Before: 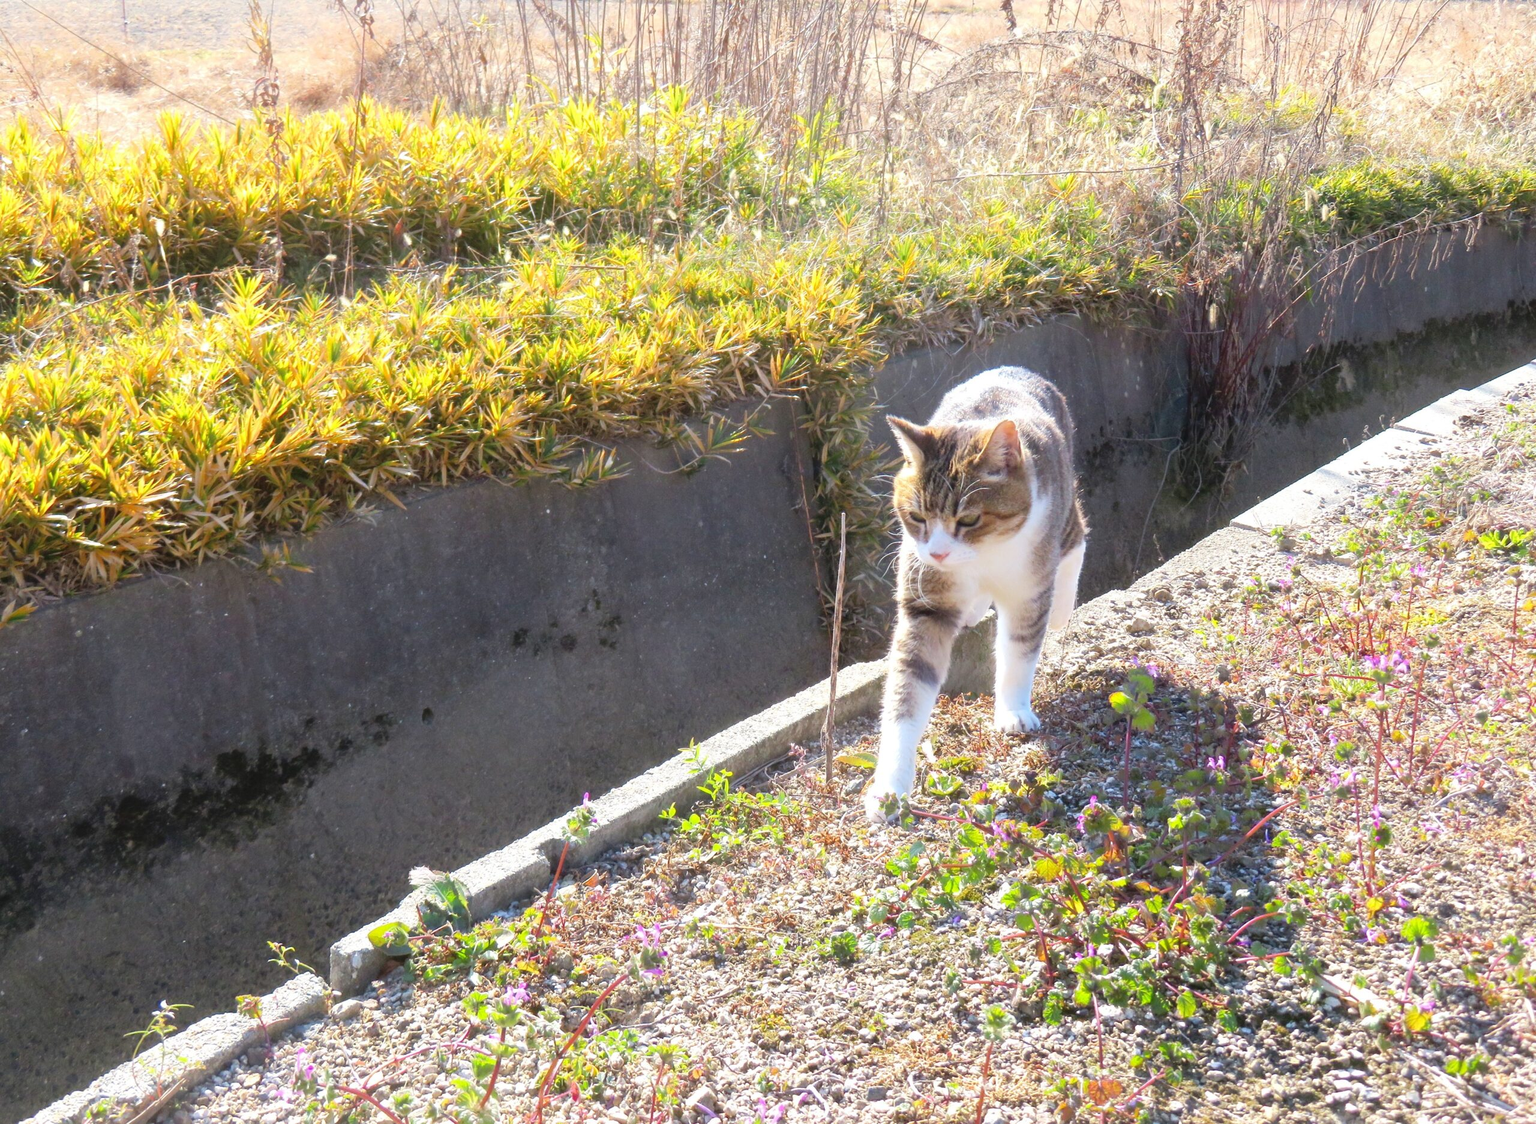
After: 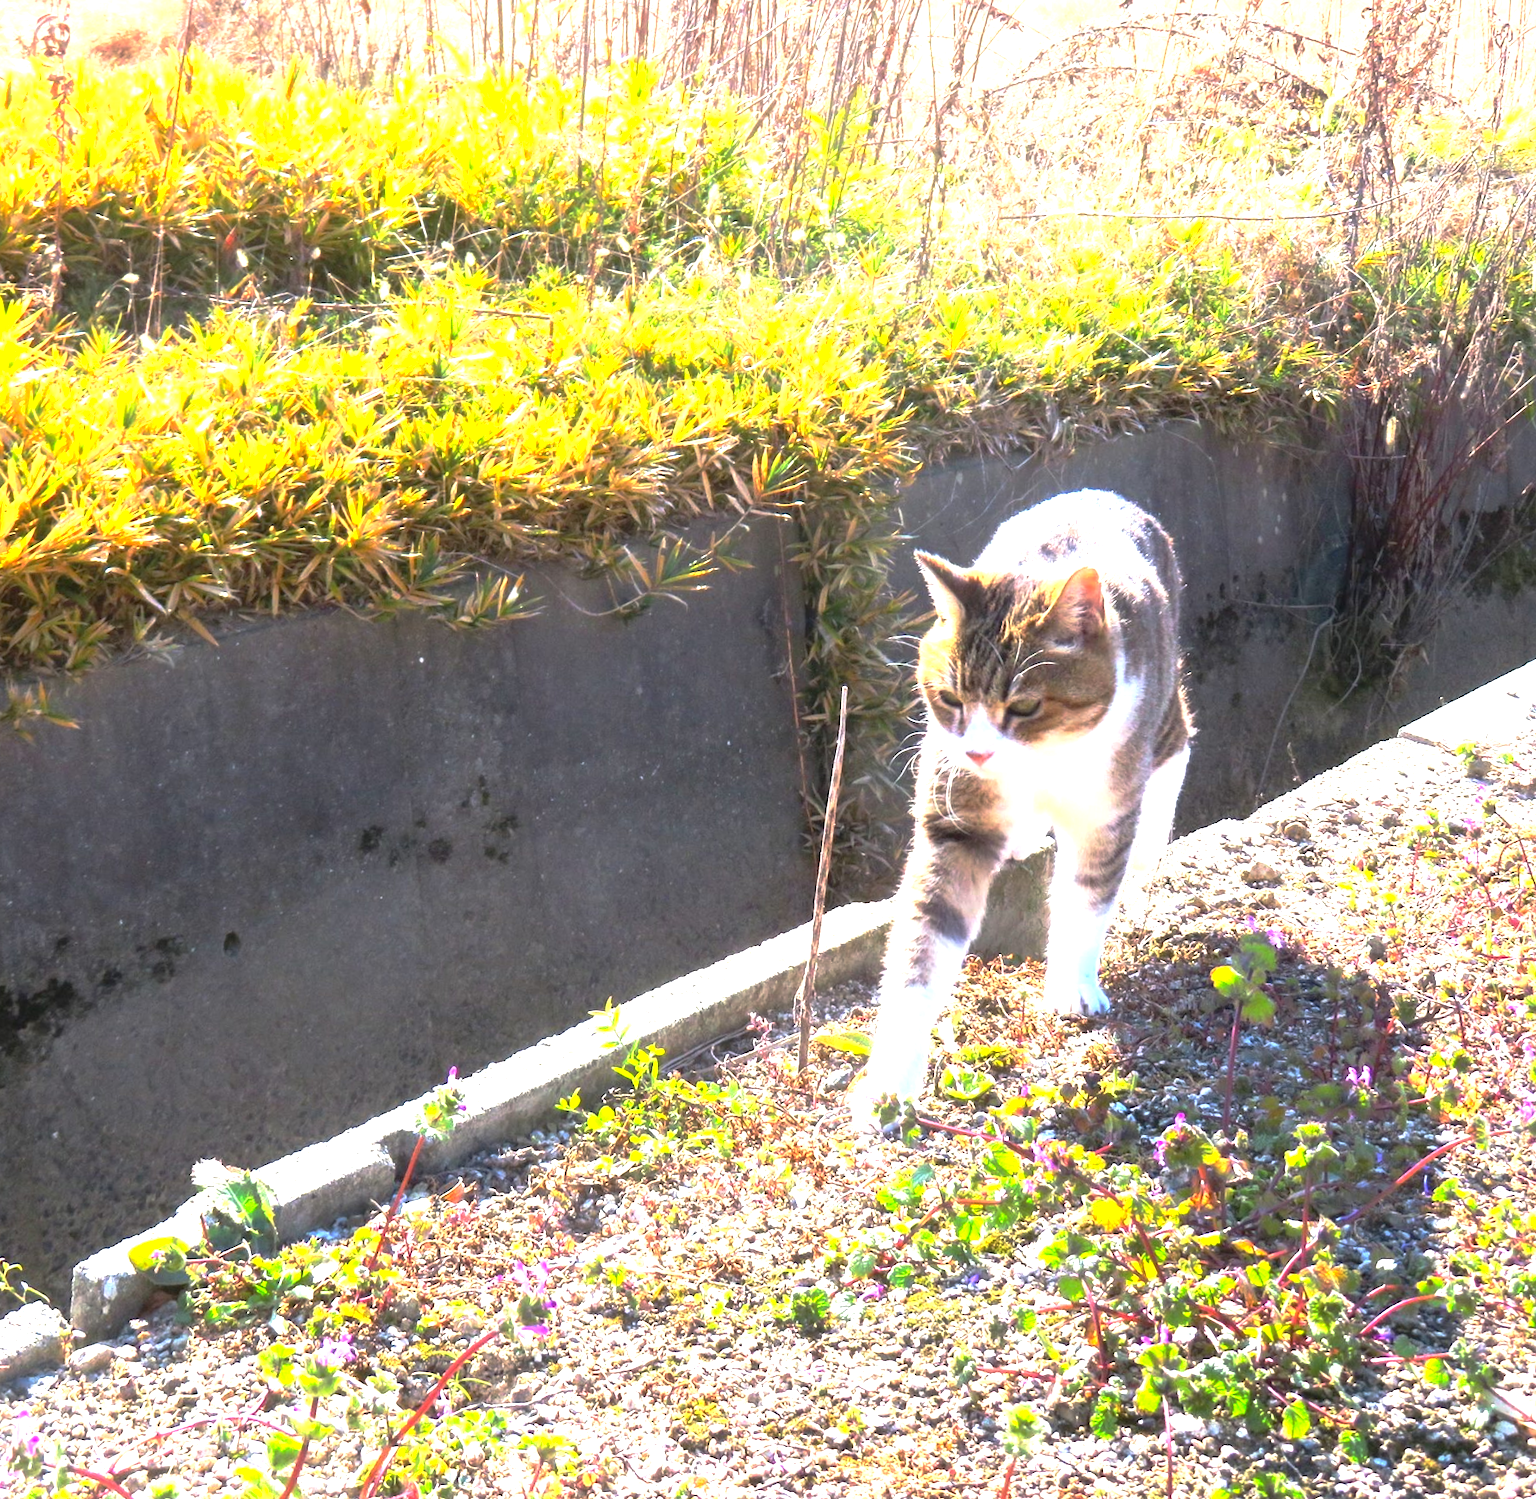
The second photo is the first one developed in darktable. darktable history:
base curve: curves: ch0 [(0, 0) (0.595, 0.418) (1, 1)], preserve colors none
exposure: black level correction 0.001, exposure 0.955 EV, compensate exposure bias true, compensate highlight preservation false
crop and rotate: angle -3.27°, left 14.277%, top 0.028%, right 10.766%, bottom 0.028%
shadows and highlights: shadows 62.66, white point adjustment 0.37, highlights -34.44, compress 83.82%
